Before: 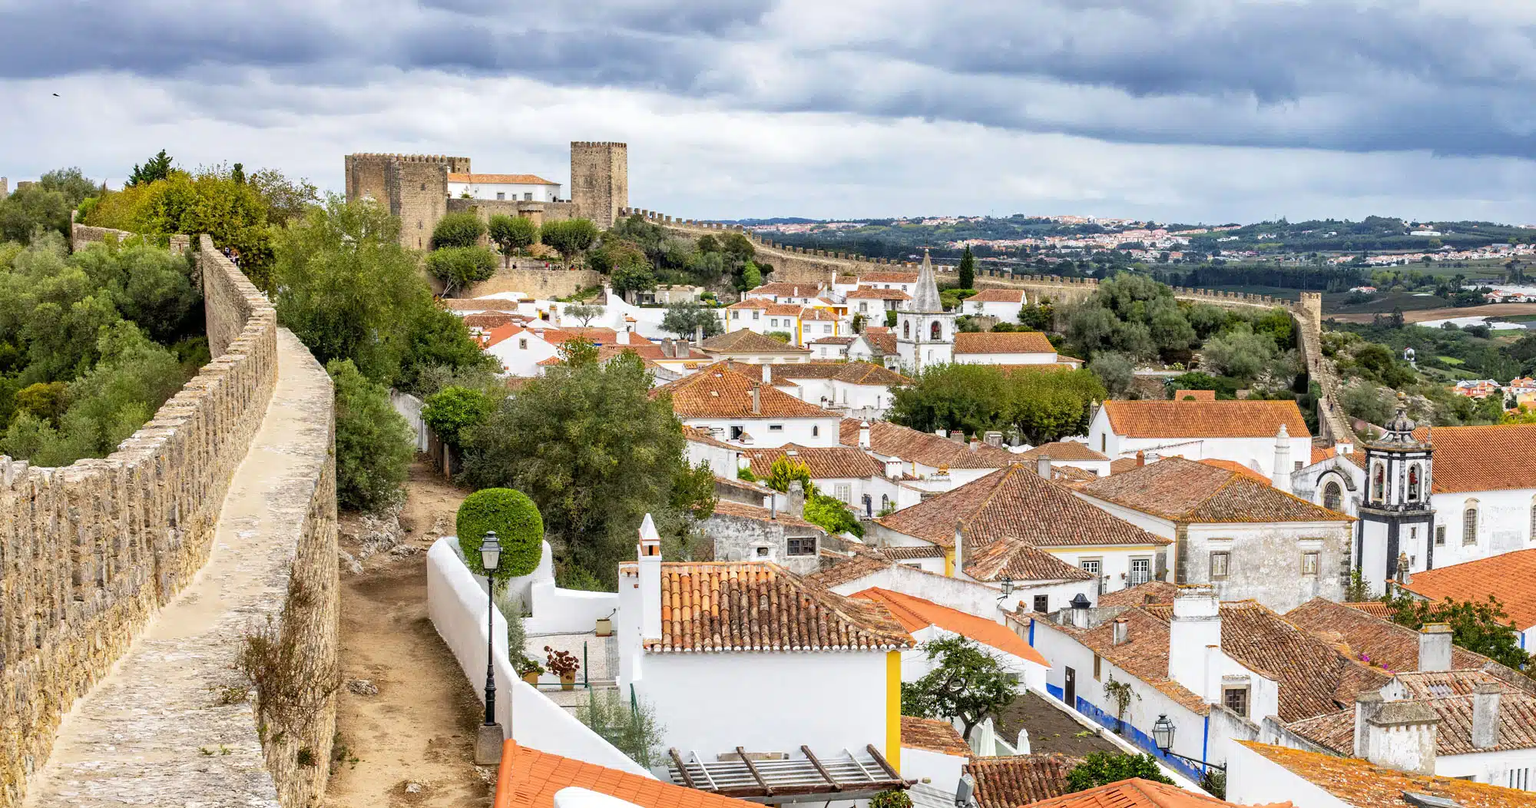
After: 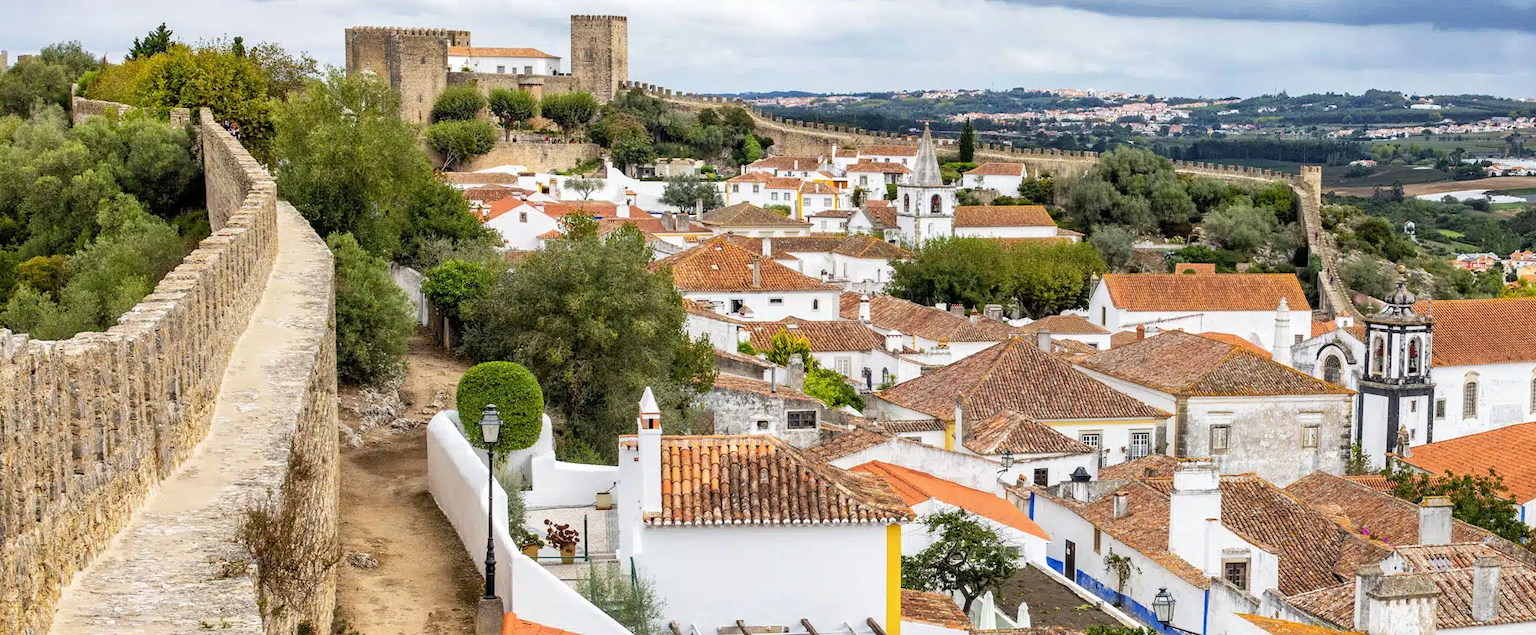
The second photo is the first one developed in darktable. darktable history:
crop and rotate: top 15.874%, bottom 5.465%
